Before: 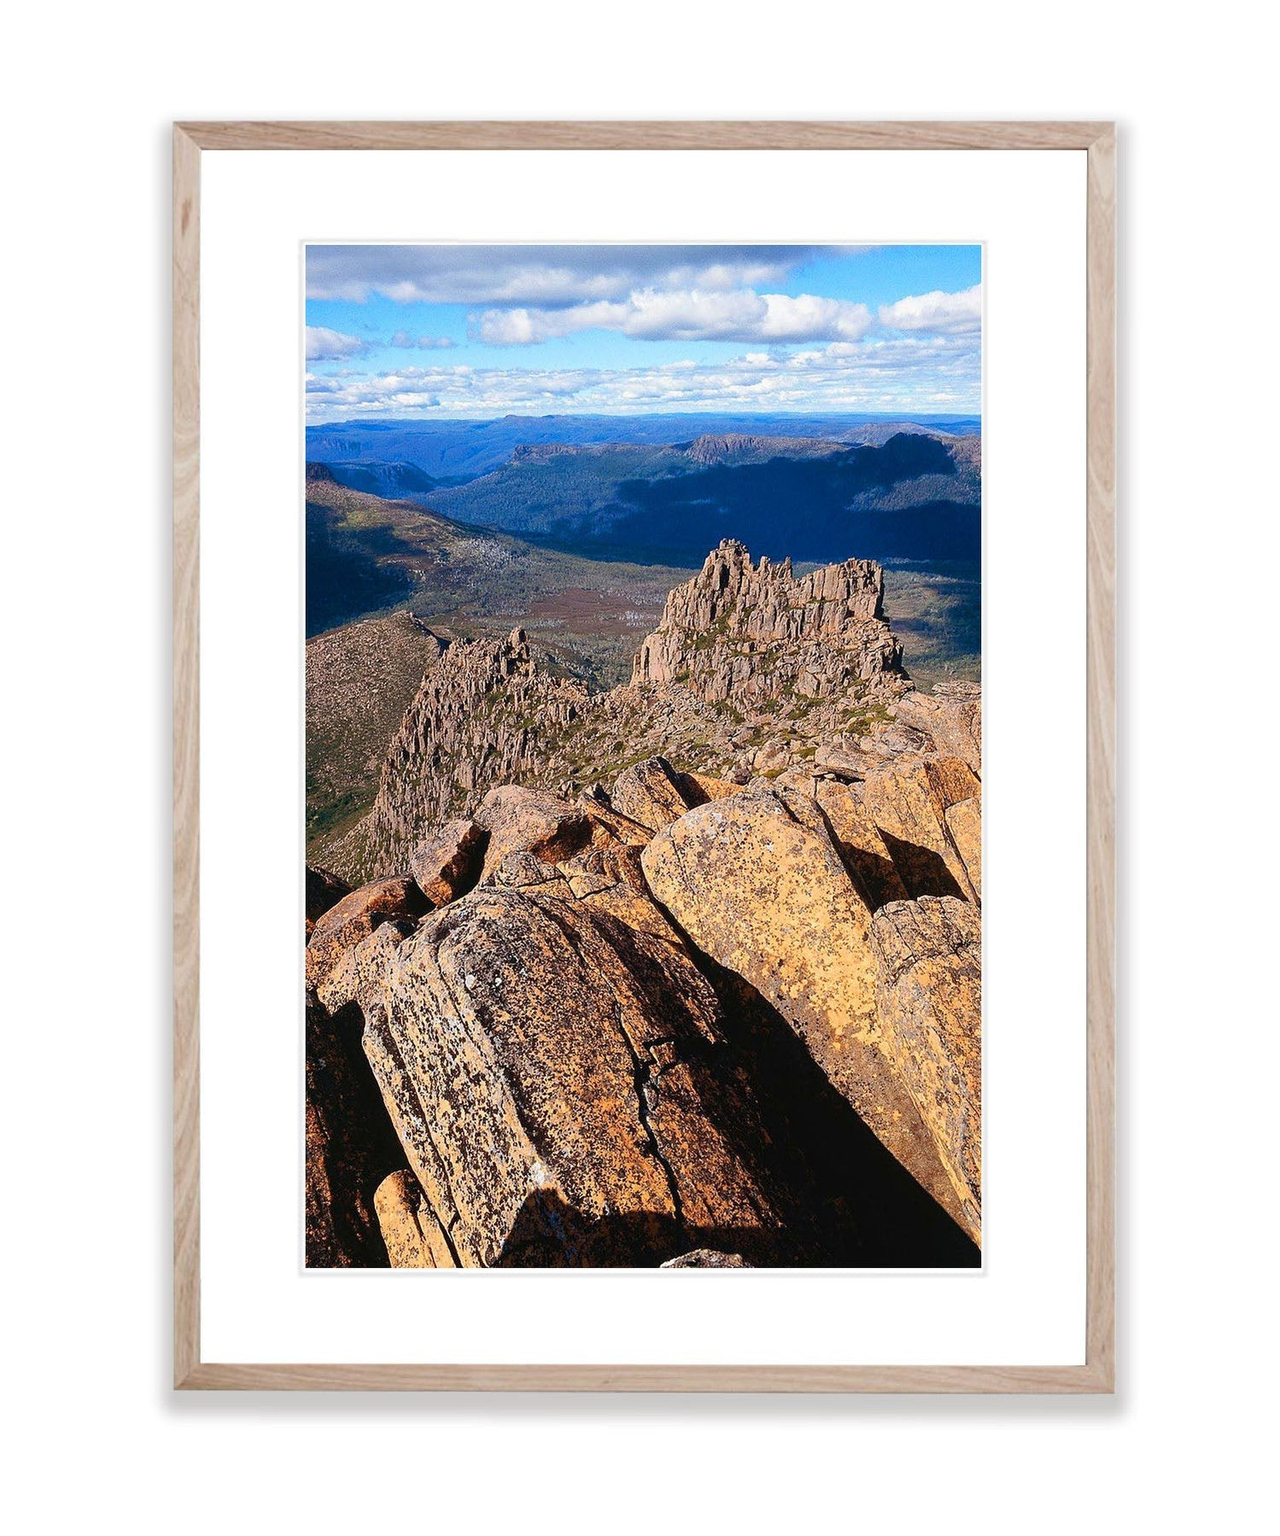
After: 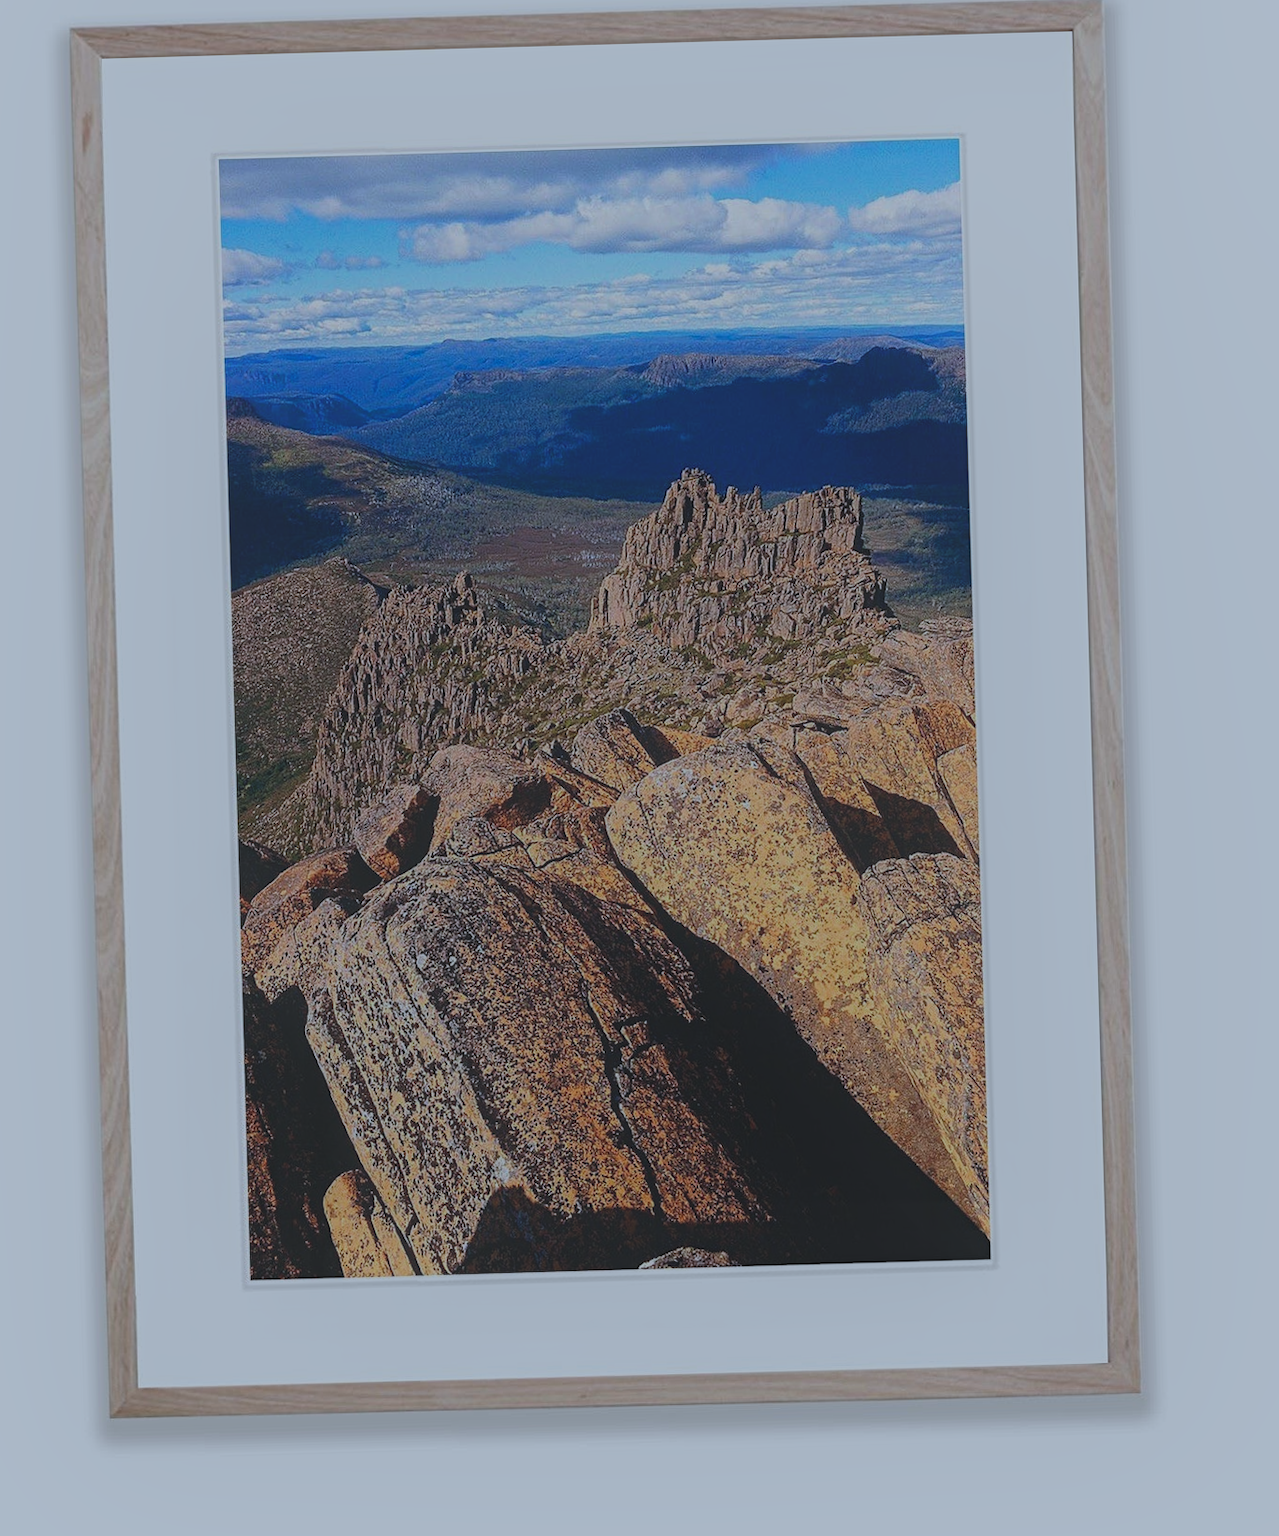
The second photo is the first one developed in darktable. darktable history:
crop and rotate: angle 1.62°, left 5.734%, top 5.702%
color calibration: illuminant custom, x 0.368, y 0.373, temperature 4341.16 K
exposure: black level correction -0.018, exposure -1.074 EV, compensate exposure bias true, compensate highlight preservation false
contrast equalizer: octaves 7, y [[0.439, 0.44, 0.442, 0.457, 0.493, 0.498], [0.5 ×6], [0.5 ×6], [0 ×6], [0 ×6]]
local contrast: detail 109%
